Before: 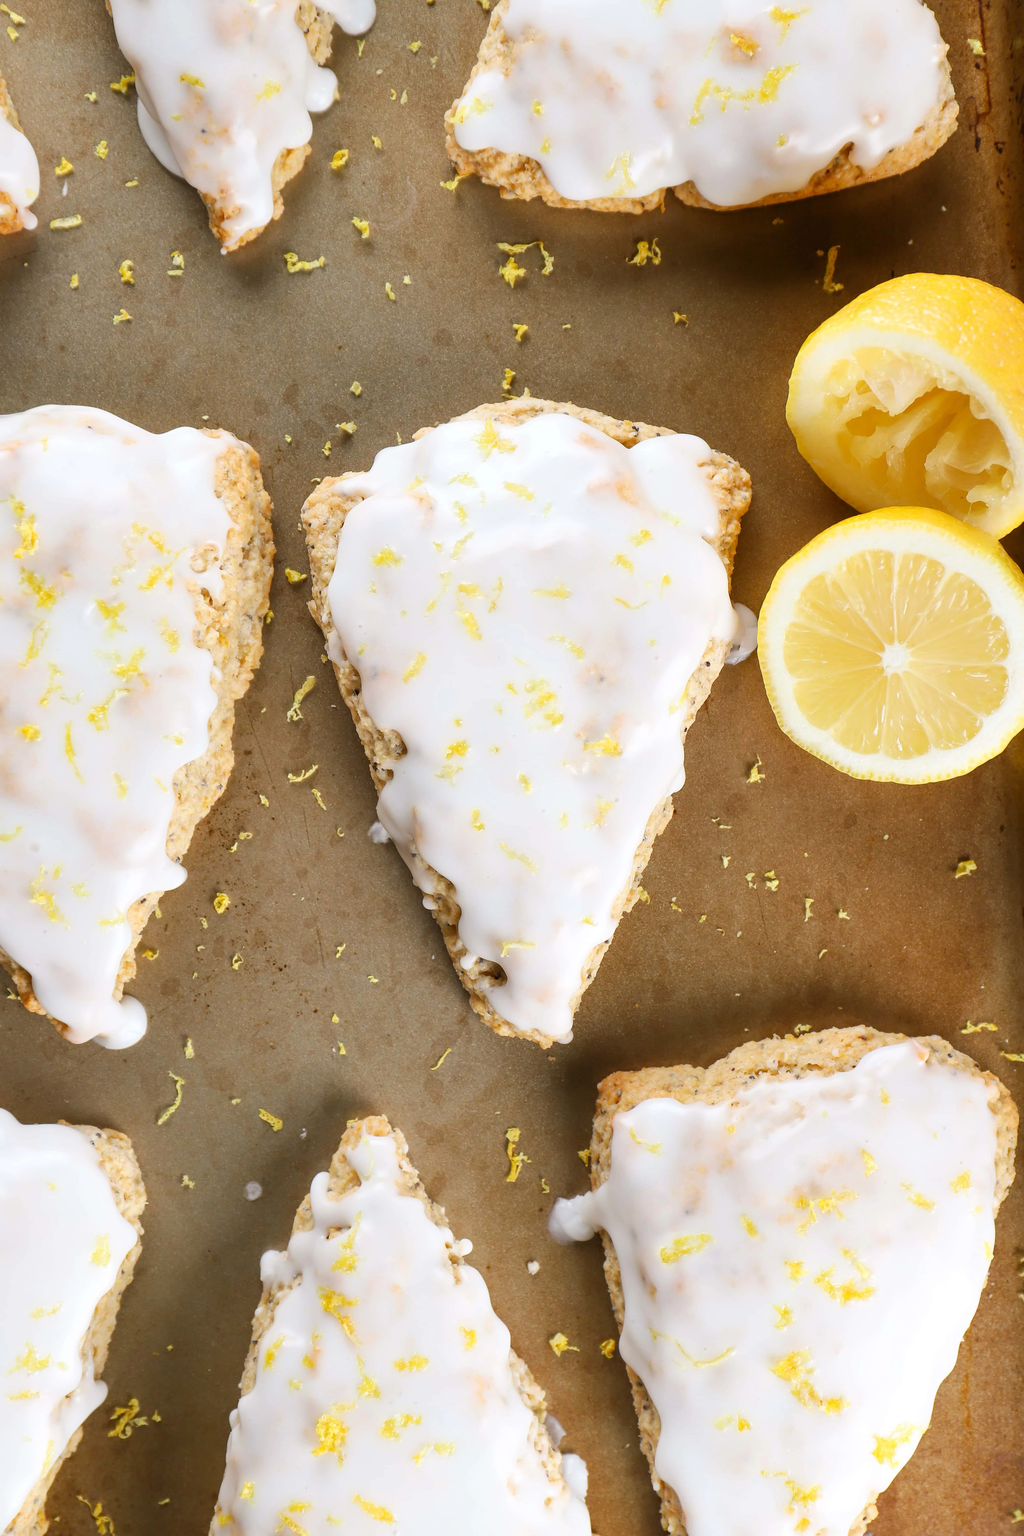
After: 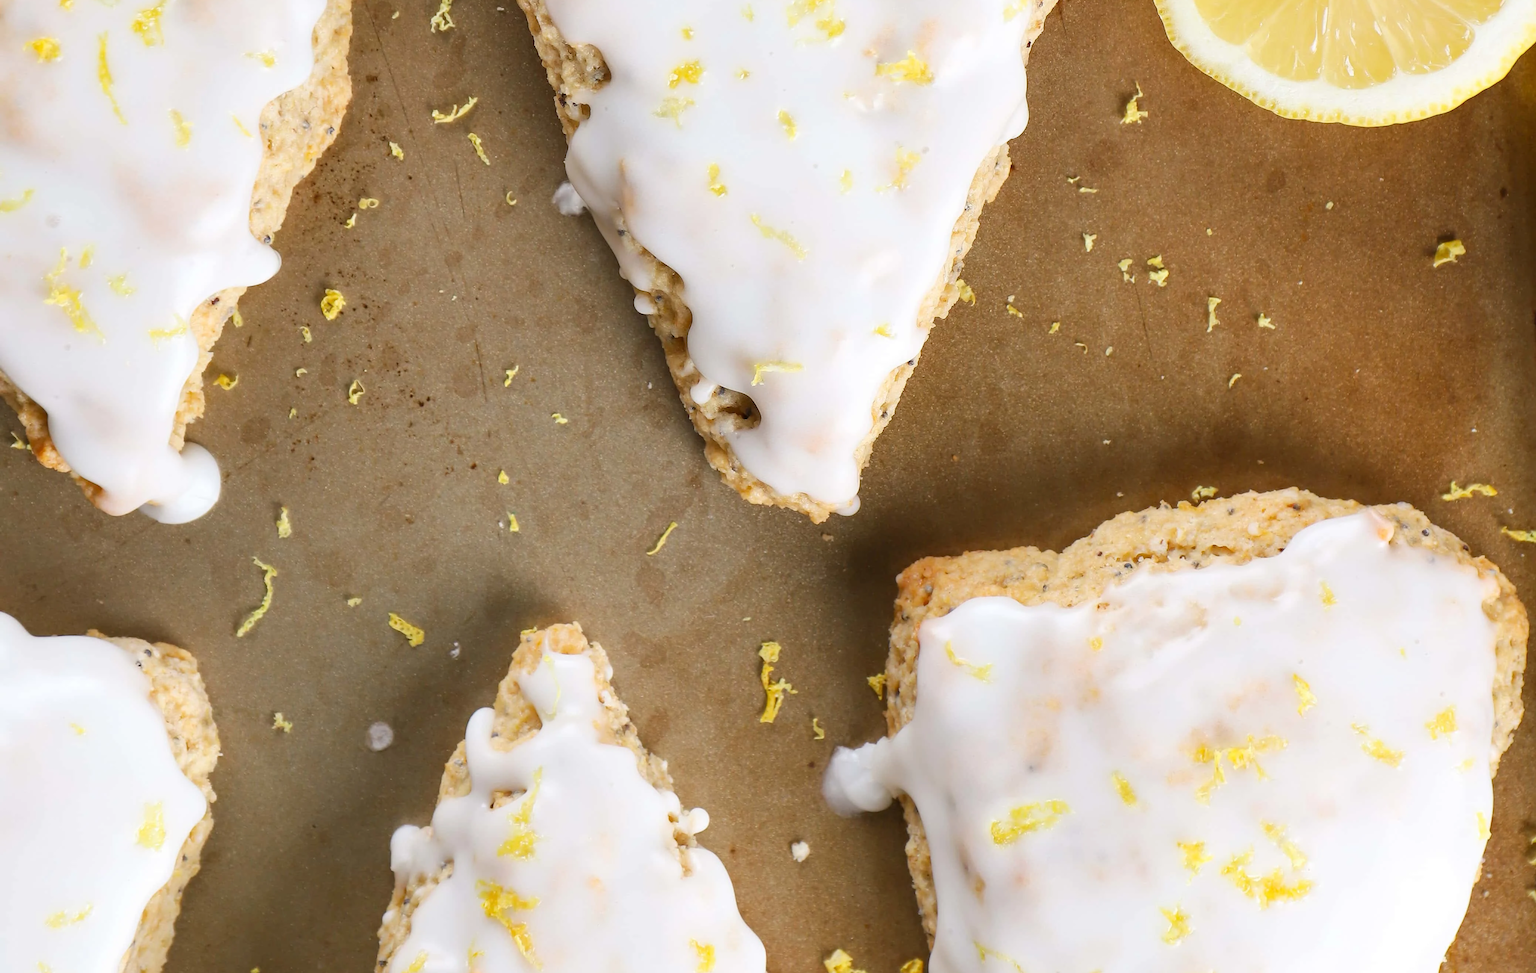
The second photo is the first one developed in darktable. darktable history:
crop: top 45.601%, bottom 12.151%
